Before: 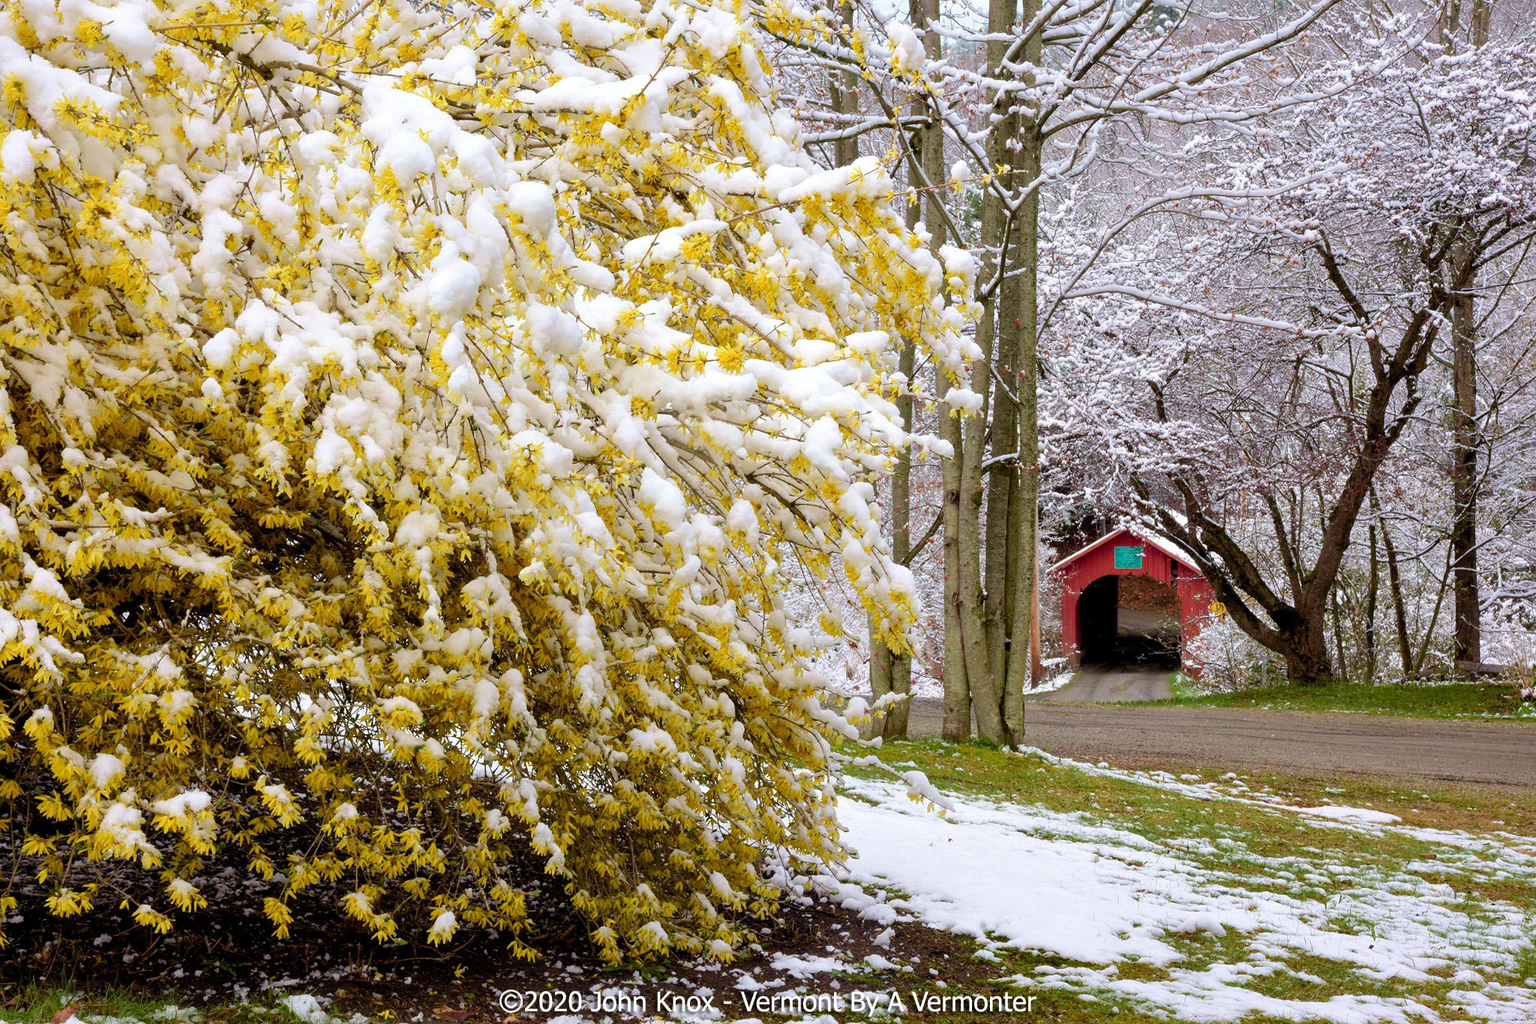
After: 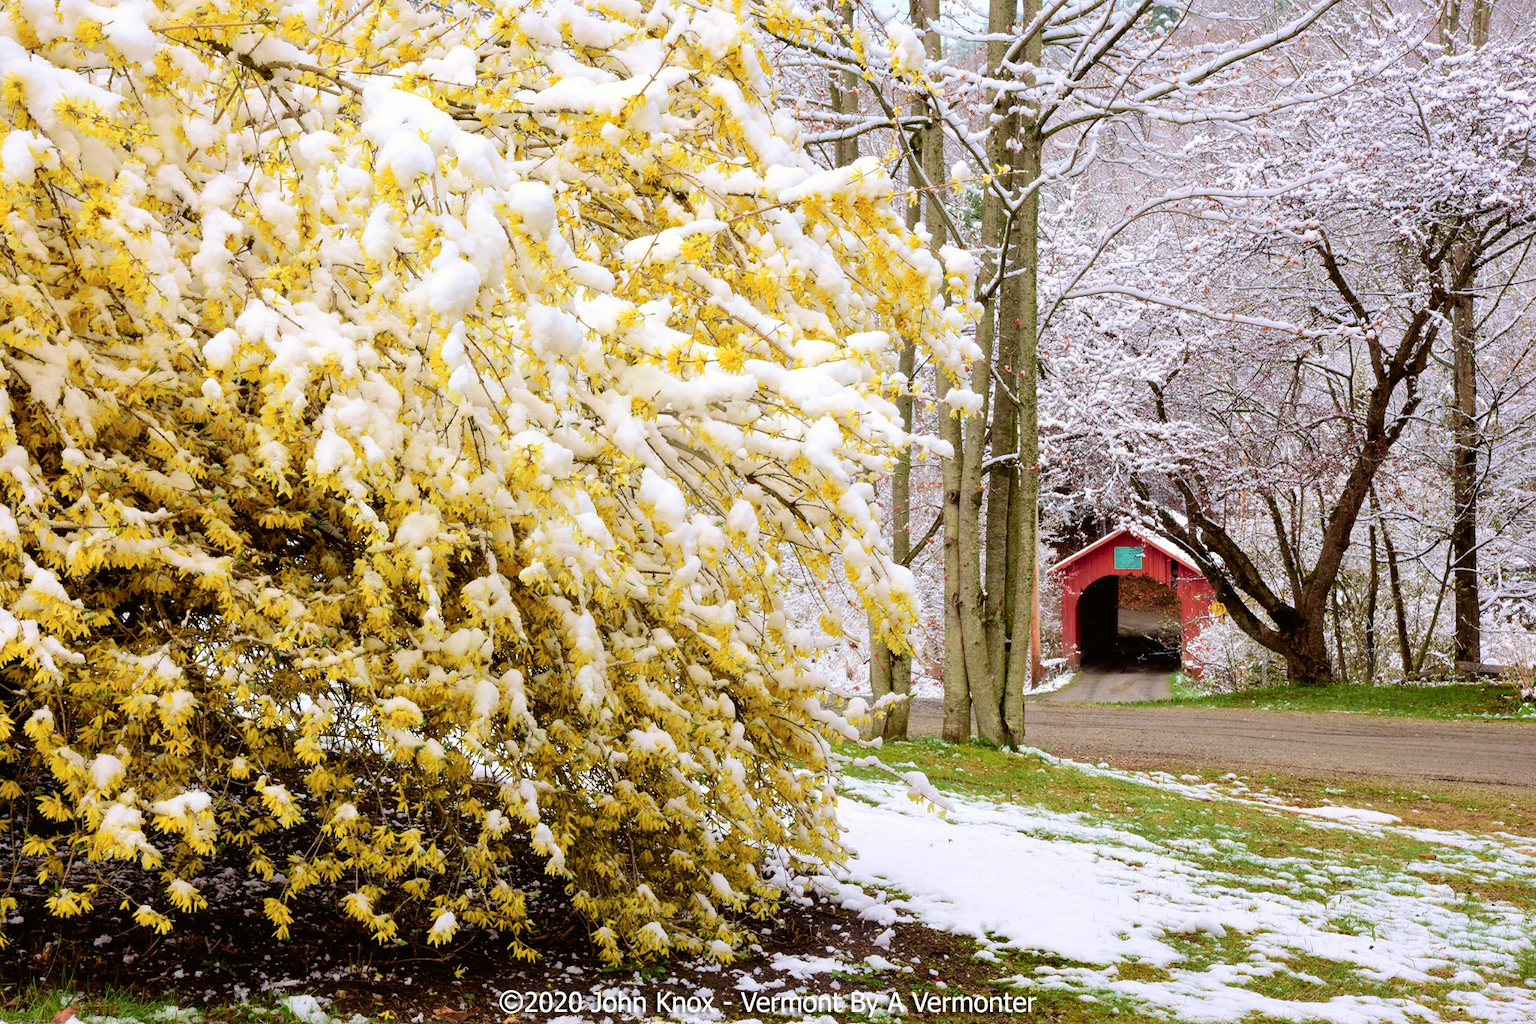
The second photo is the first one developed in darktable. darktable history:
tone curve: curves: ch0 [(0, 0.01) (0.052, 0.045) (0.136, 0.133) (0.29, 0.332) (0.453, 0.531) (0.676, 0.751) (0.89, 0.919) (1, 1)]; ch1 [(0, 0) (0.094, 0.081) (0.285, 0.299) (0.385, 0.403) (0.447, 0.429) (0.495, 0.496) (0.544, 0.552) (0.589, 0.612) (0.722, 0.728) (1, 1)]; ch2 [(0, 0) (0.257, 0.217) (0.43, 0.421) (0.498, 0.507) (0.531, 0.544) (0.56, 0.579) (0.625, 0.642) (1, 1)], color space Lab, independent channels, preserve colors none
